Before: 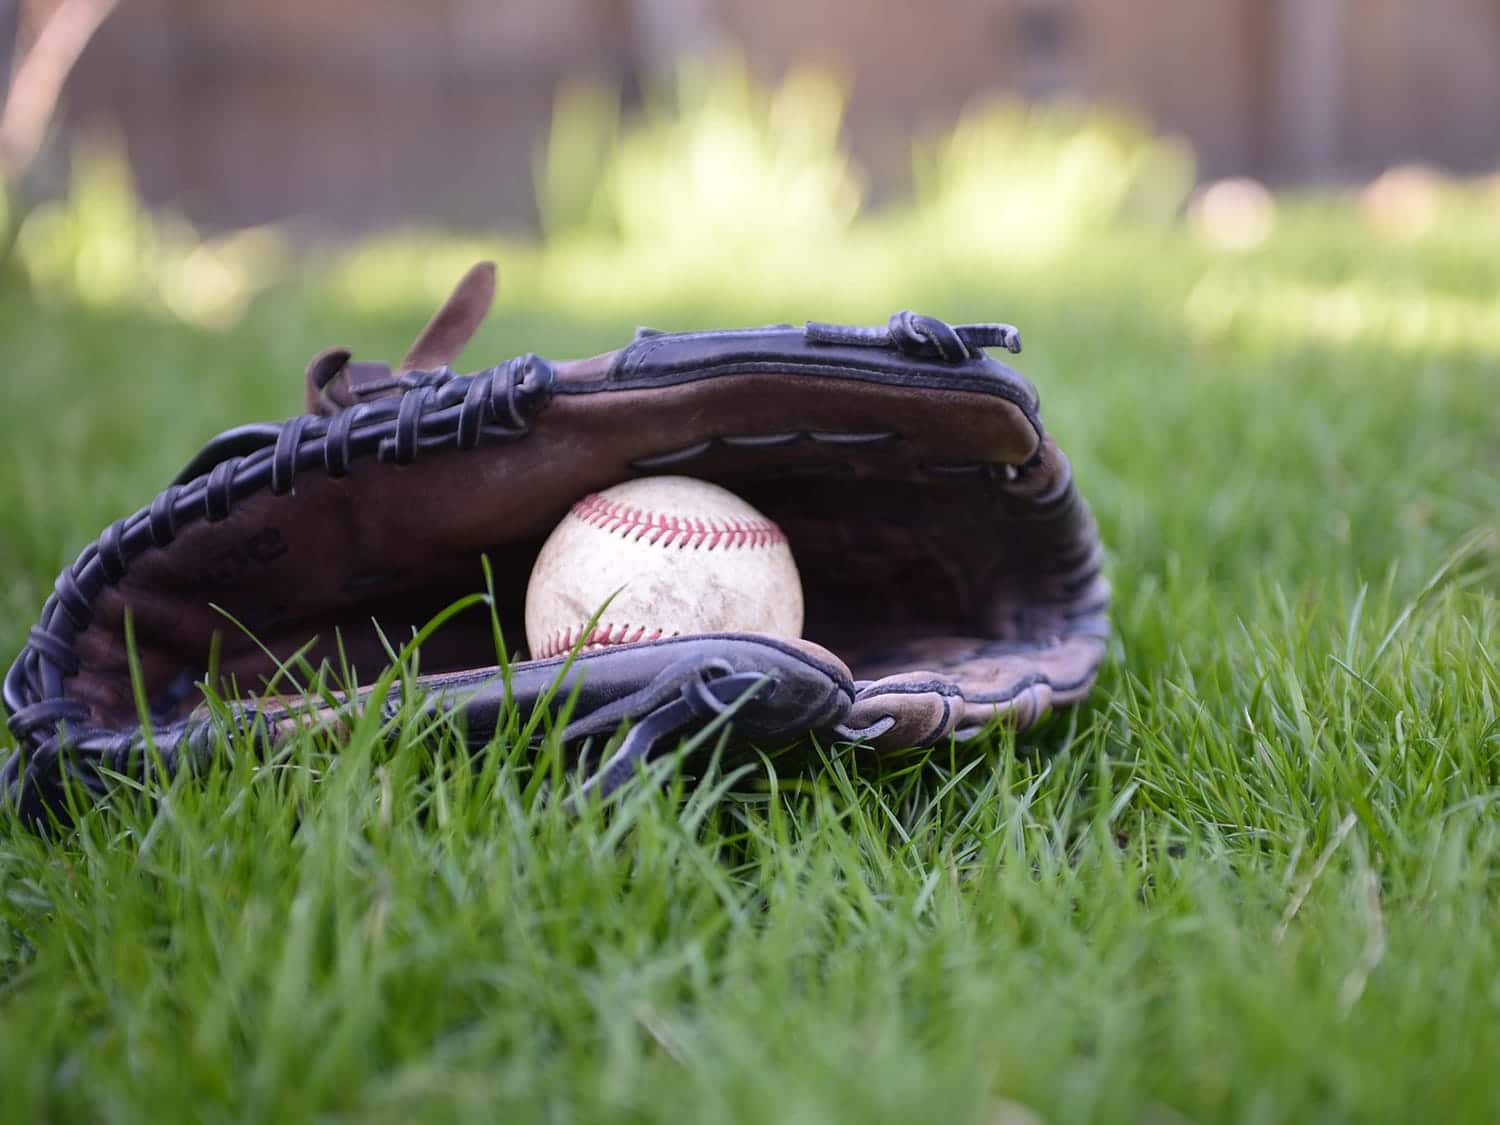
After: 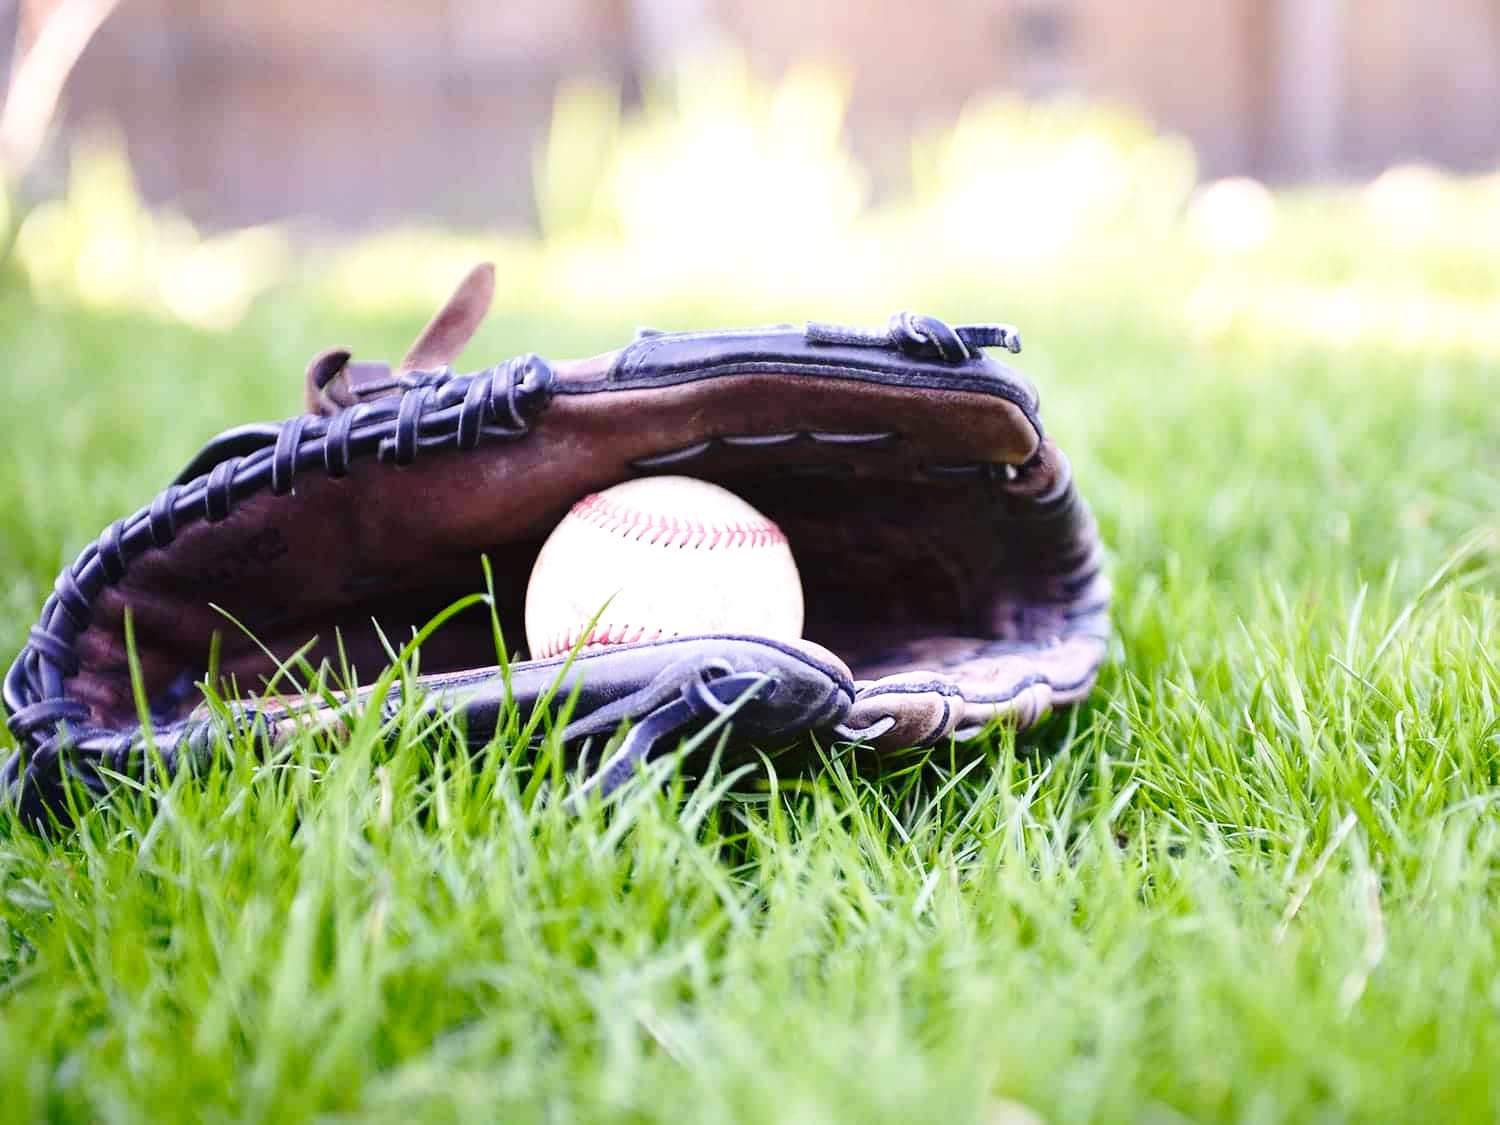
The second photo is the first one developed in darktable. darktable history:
exposure: black level correction 0.001, exposure 0.5 EV, compensate exposure bias true, compensate highlight preservation false
base curve: curves: ch0 [(0, 0) (0.028, 0.03) (0.121, 0.232) (0.46, 0.748) (0.859, 0.968) (1, 1)], preserve colors none
levels: levels [0, 0.492, 0.984]
